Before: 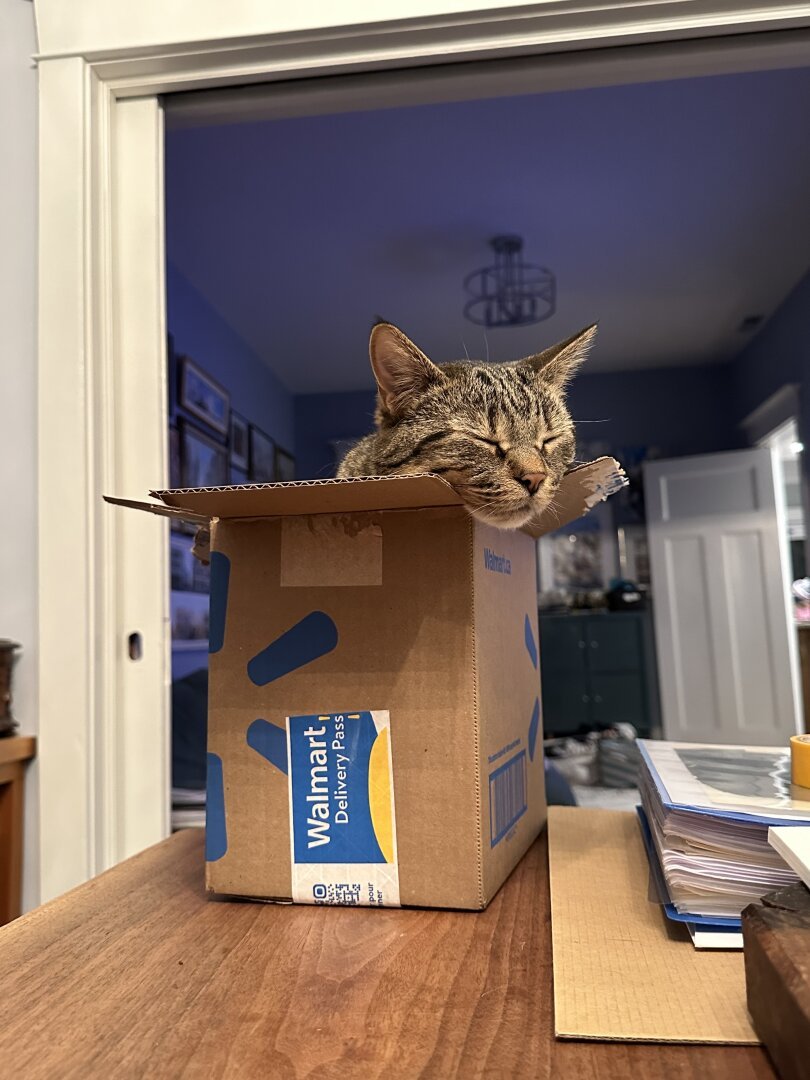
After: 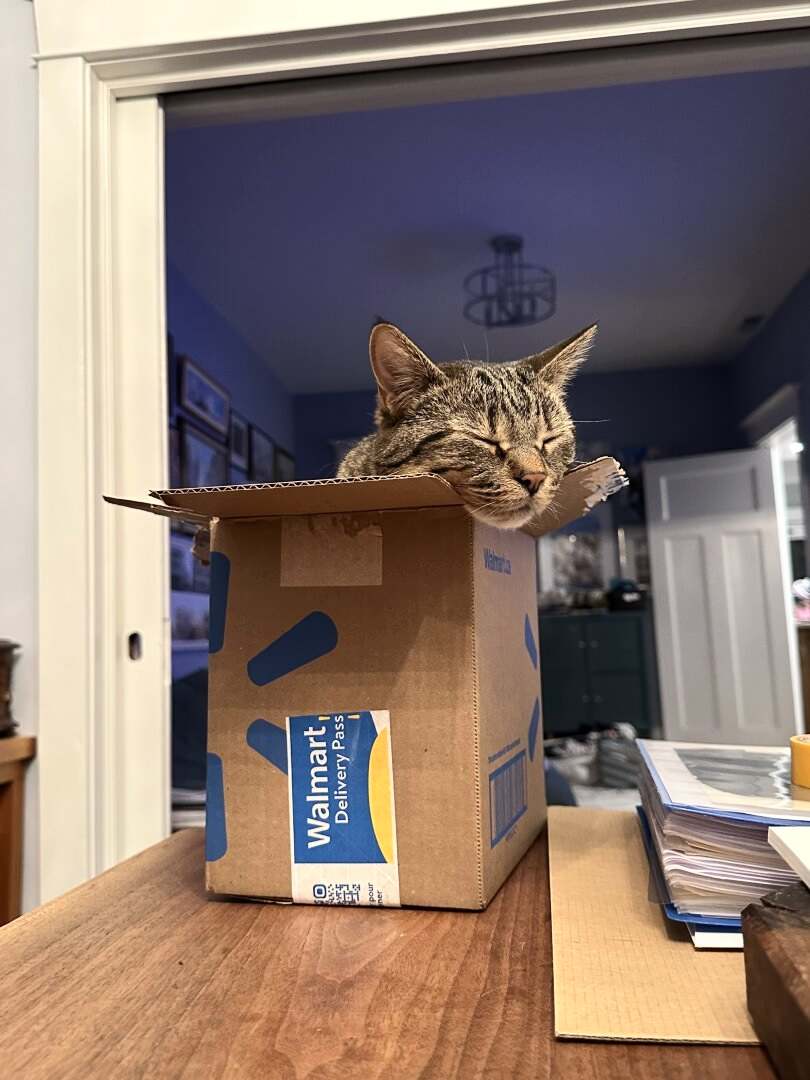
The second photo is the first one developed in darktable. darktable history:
contrast brightness saturation: contrast 0.152, brightness 0.054
